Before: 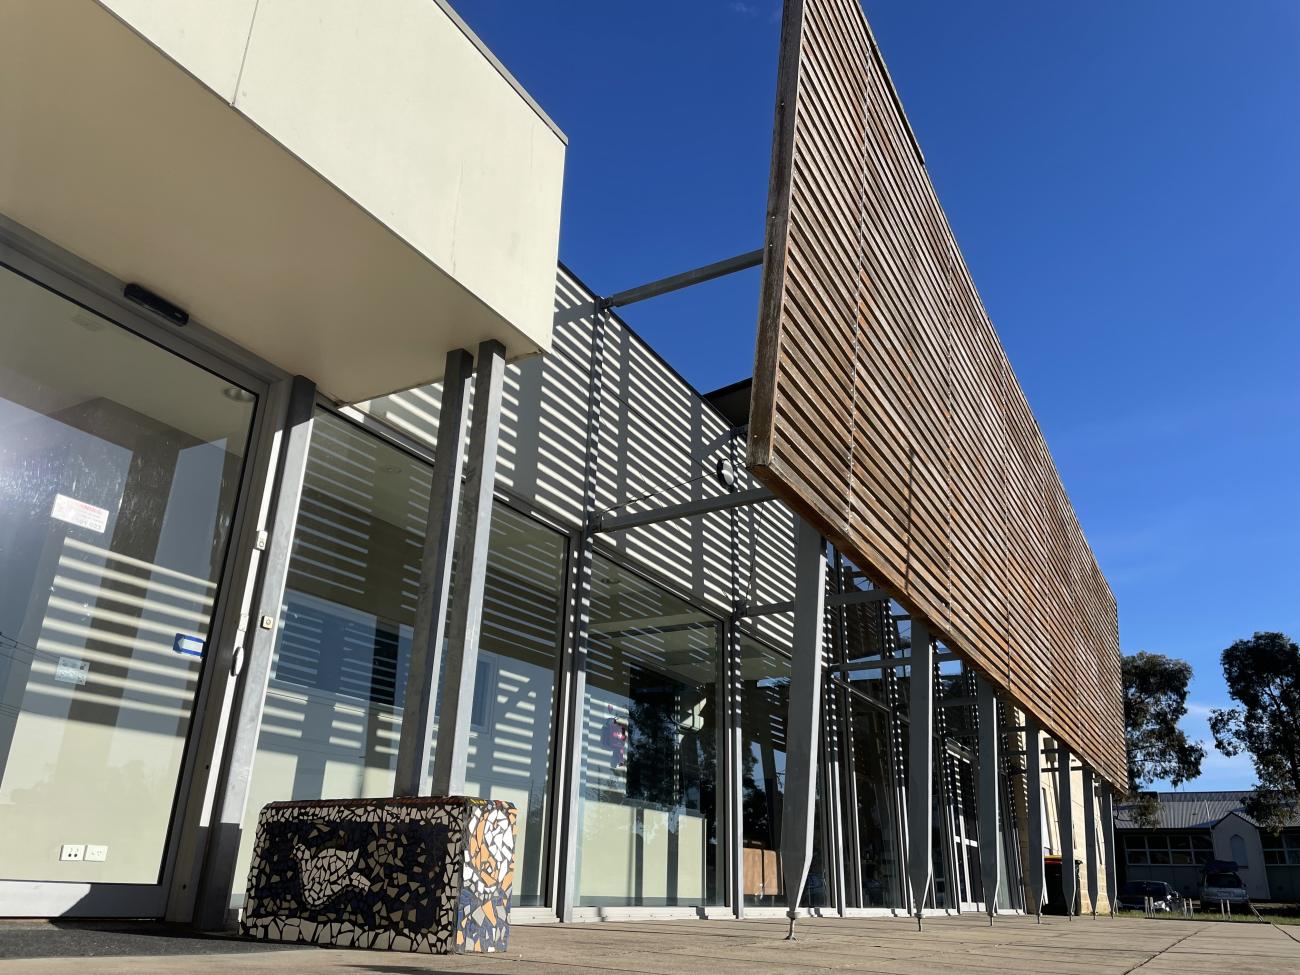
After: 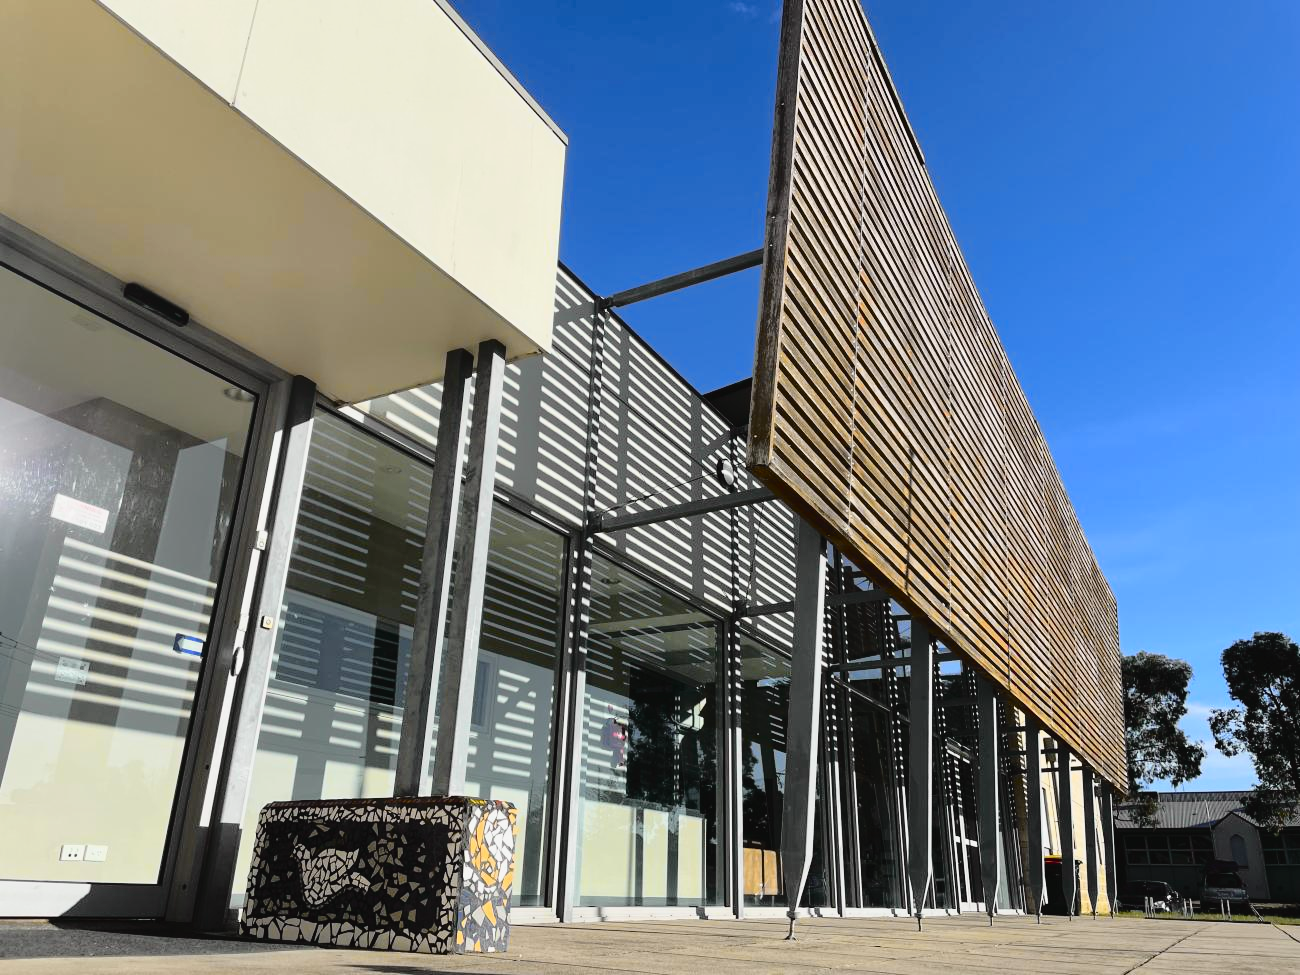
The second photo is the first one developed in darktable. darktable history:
tone curve: curves: ch0 [(0, 0.029) (0.168, 0.142) (0.359, 0.44) (0.469, 0.544) (0.634, 0.722) (0.858, 0.903) (1, 0.968)]; ch1 [(0, 0) (0.437, 0.453) (0.472, 0.47) (0.502, 0.502) (0.54, 0.534) (0.57, 0.592) (0.618, 0.66) (0.699, 0.749) (0.859, 0.919) (1, 1)]; ch2 [(0, 0) (0.33, 0.301) (0.421, 0.443) (0.476, 0.498) (0.505, 0.503) (0.547, 0.557) (0.586, 0.634) (0.608, 0.676) (1, 1)], color space Lab, independent channels, preserve colors none
